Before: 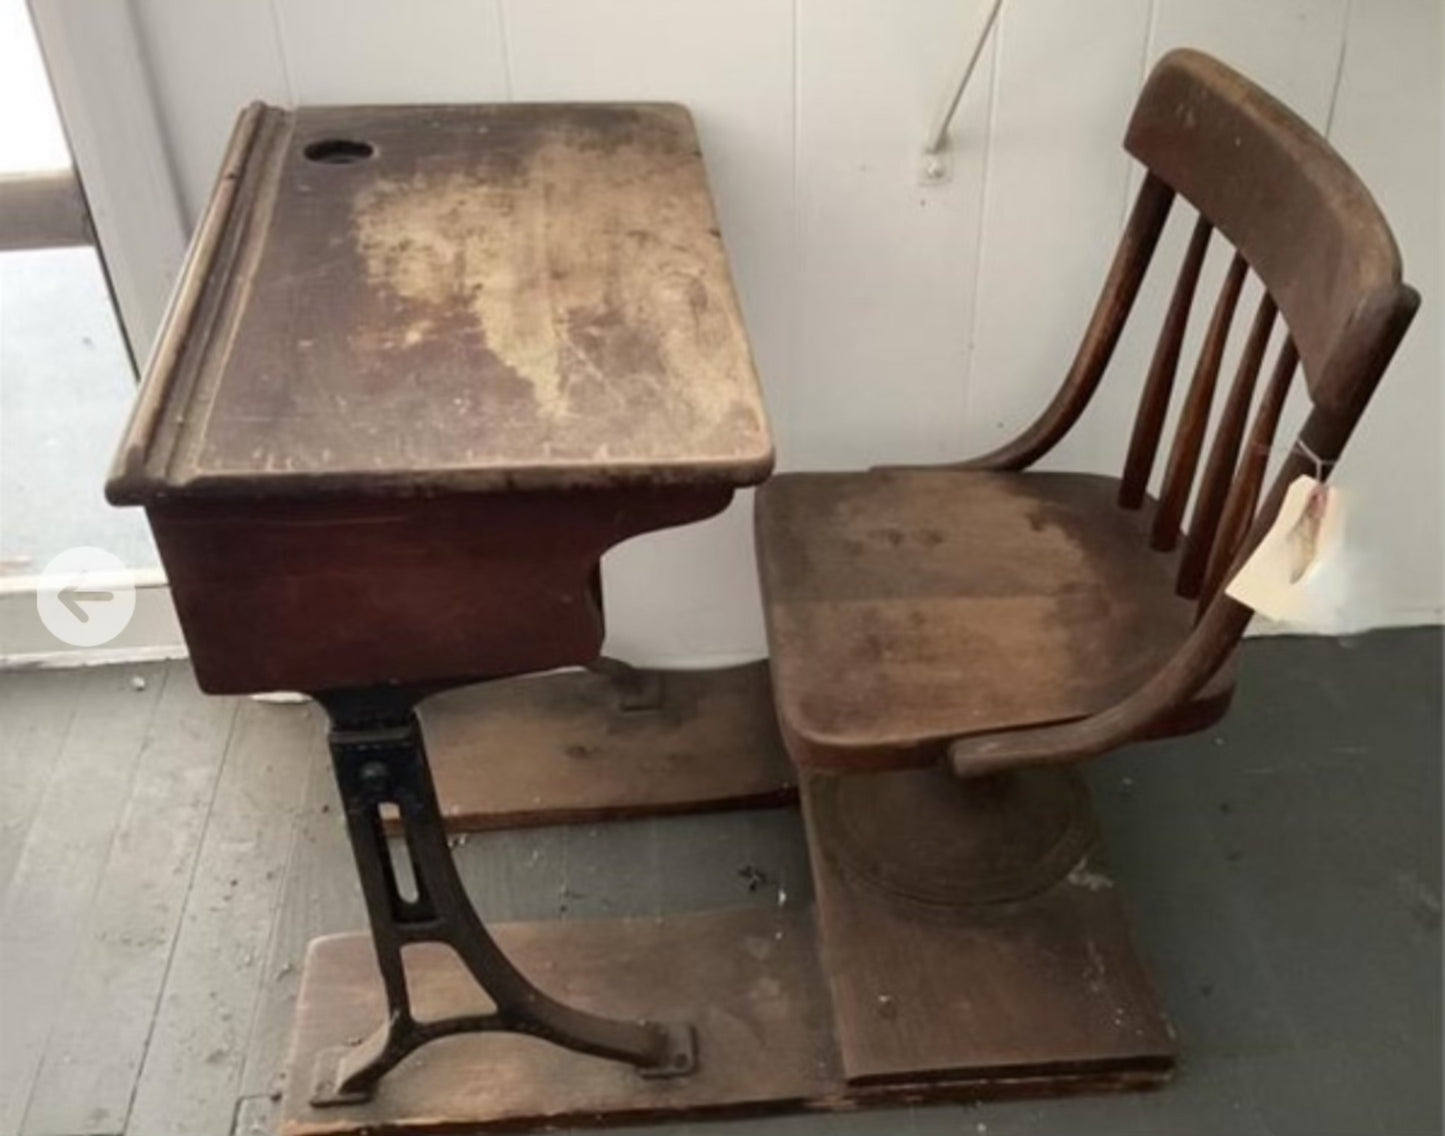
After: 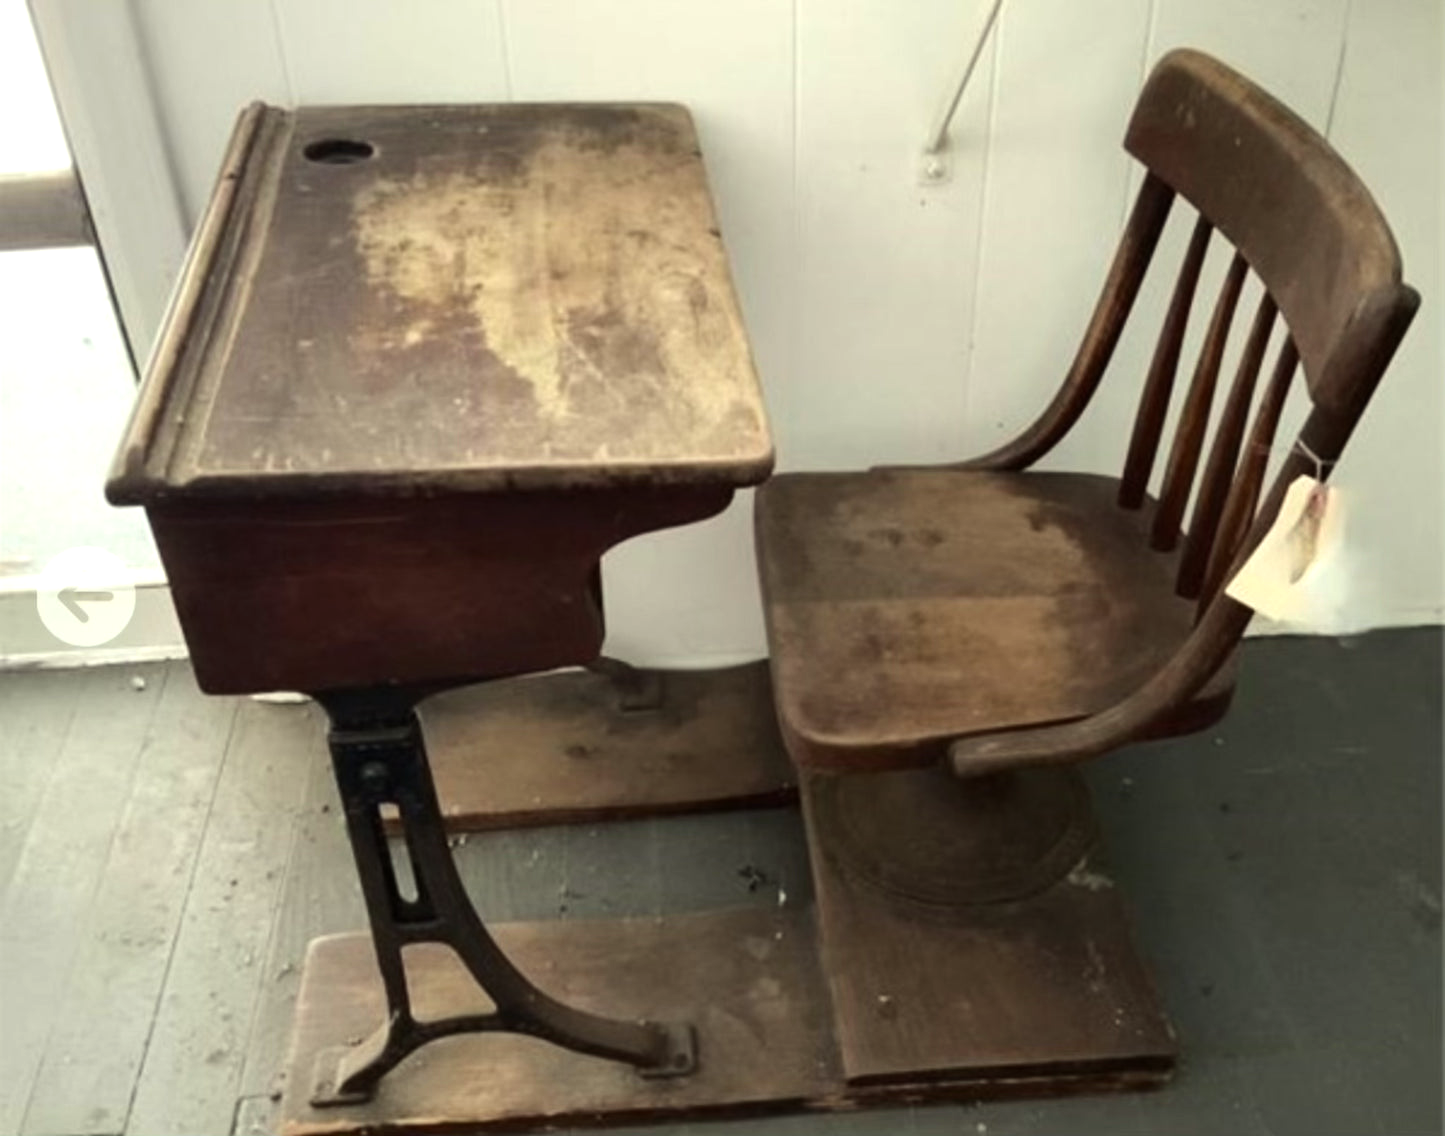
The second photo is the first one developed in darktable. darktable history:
tone equalizer: -8 EV -0.417 EV, -7 EV -0.389 EV, -6 EV -0.333 EV, -5 EV -0.222 EV, -3 EV 0.222 EV, -2 EV 0.333 EV, -1 EV 0.389 EV, +0 EV 0.417 EV, edges refinement/feathering 500, mask exposure compensation -1.25 EV, preserve details no
color correction: highlights a* -4.28, highlights b* 6.53
